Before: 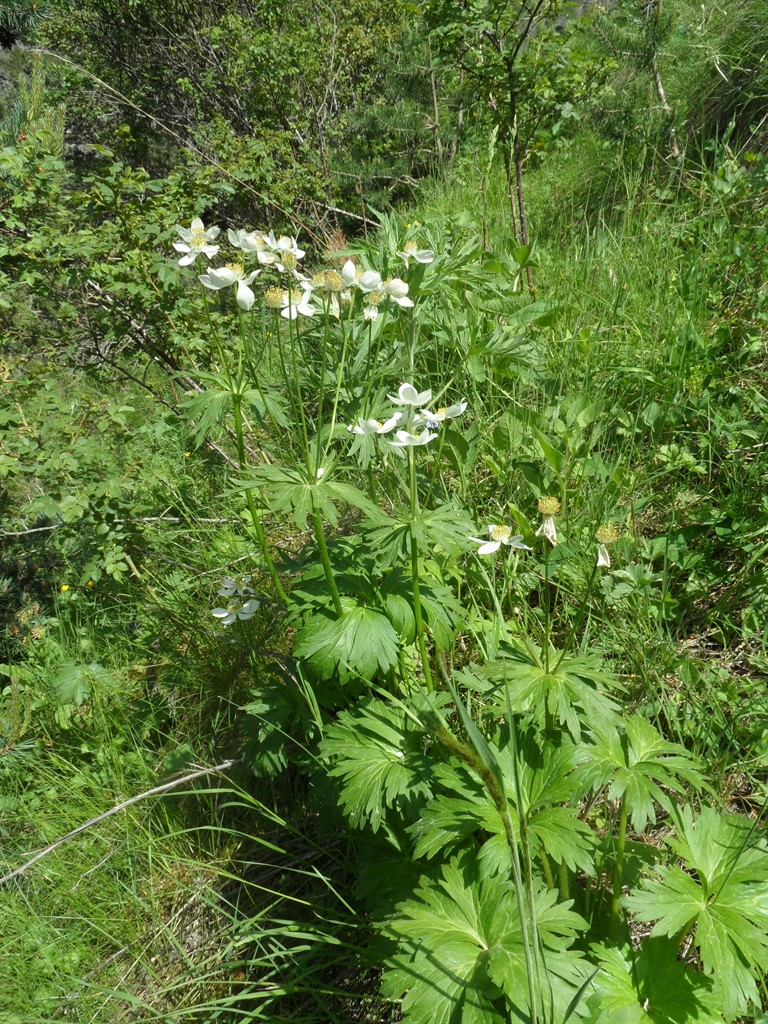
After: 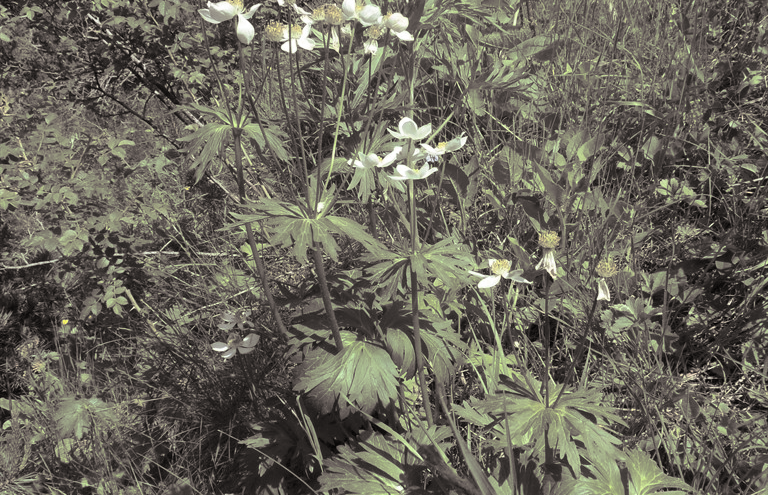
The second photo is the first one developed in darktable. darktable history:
crop and rotate: top 26.056%, bottom 25.543%
split-toning: shadows › hue 26°, shadows › saturation 0.09, highlights › hue 40°, highlights › saturation 0.18, balance -63, compress 0%
contrast brightness saturation: saturation -0.05
